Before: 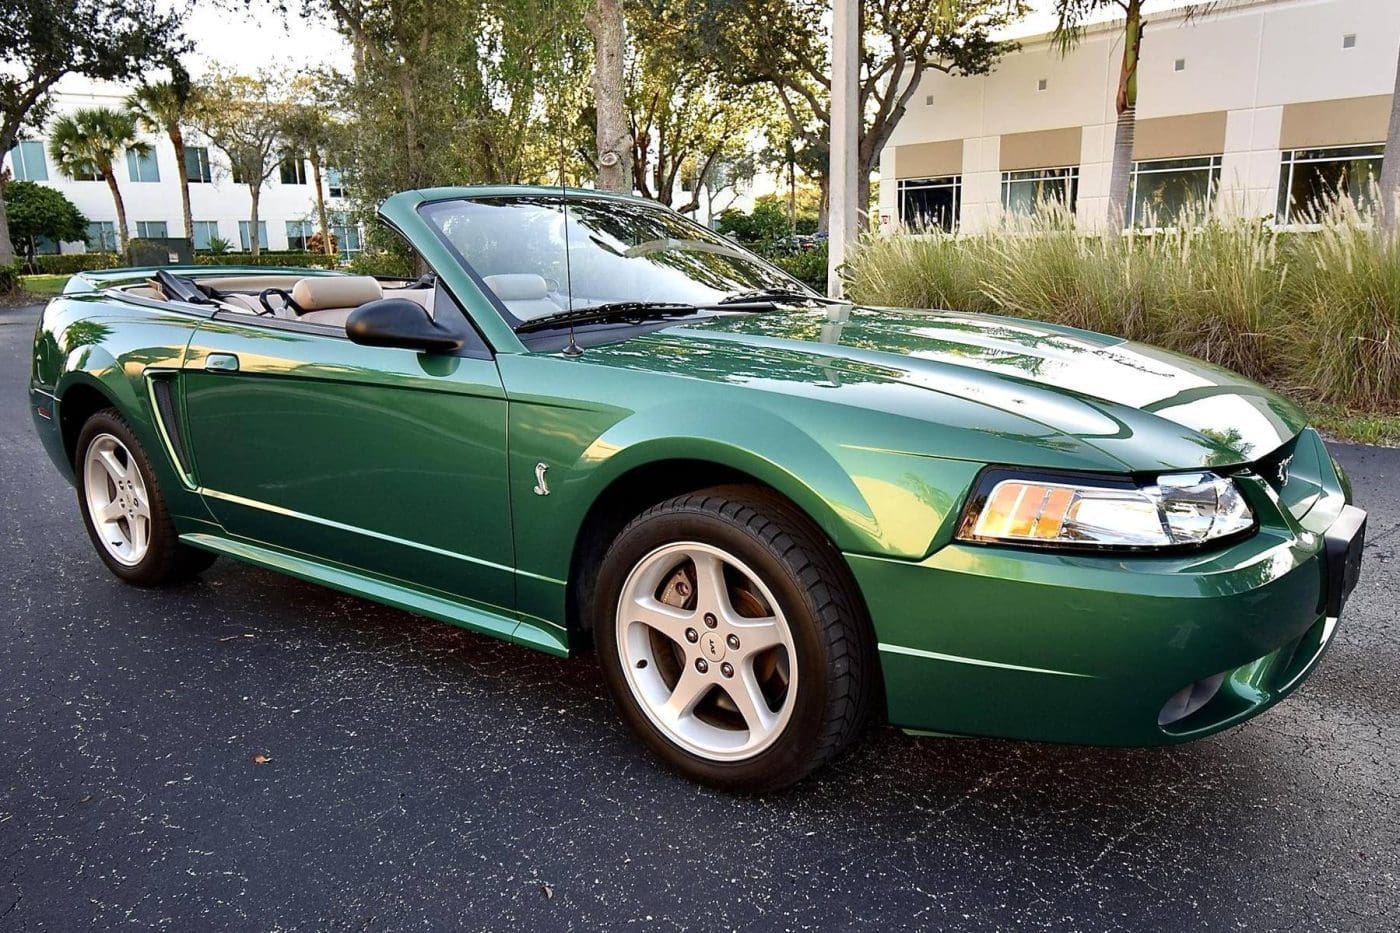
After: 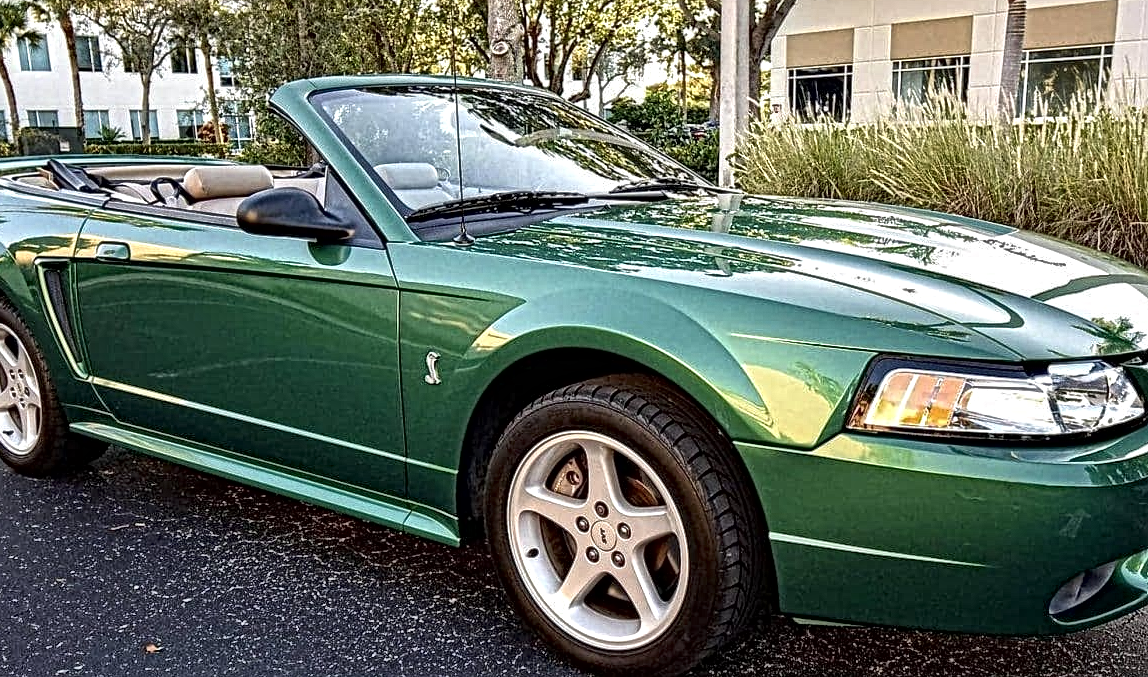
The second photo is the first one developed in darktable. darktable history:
crop: left 7.824%, top 11.91%, right 10.138%, bottom 15.438%
local contrast: mode bilateral grid, contrast 21, coarseness 4, detail 299%, midtone range 0.2
